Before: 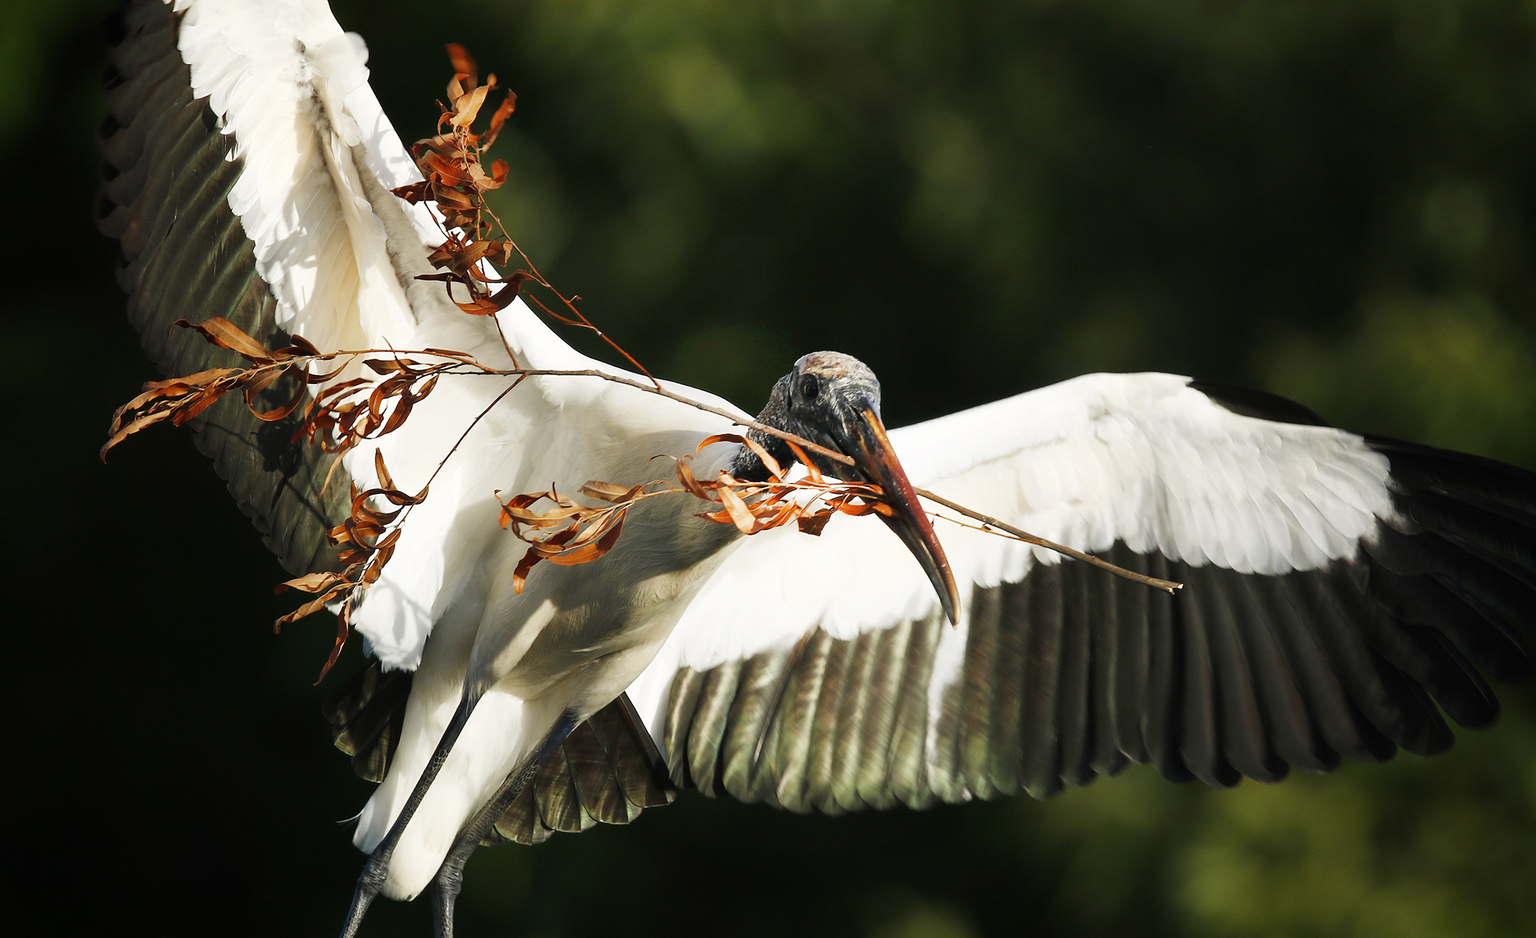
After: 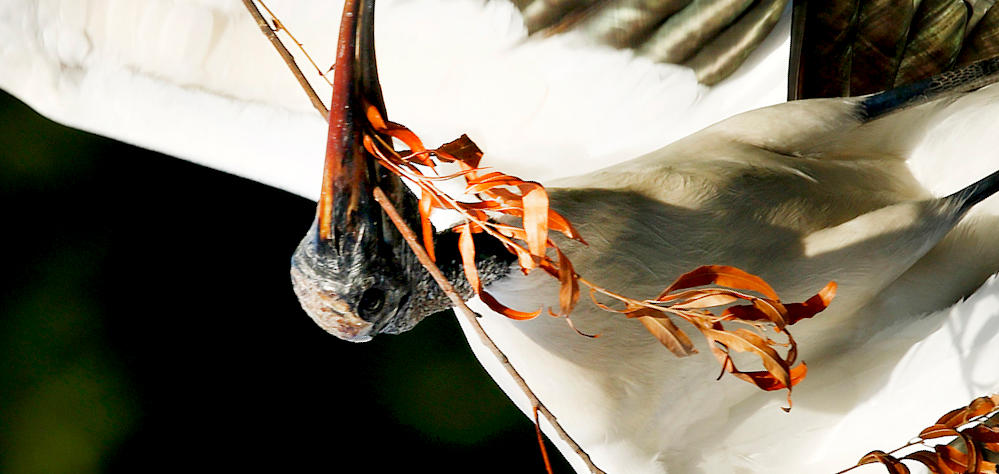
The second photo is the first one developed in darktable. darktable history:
crop and rotate: angle 147.26°, left 9.134%, top 15.681%, right 4.546%, bottom 17.169%
tone equalizer: -8 EV 0.052 EV
exposure: black level correction 0.01, exposure 0.015 EV, compensate highlight preservation false
